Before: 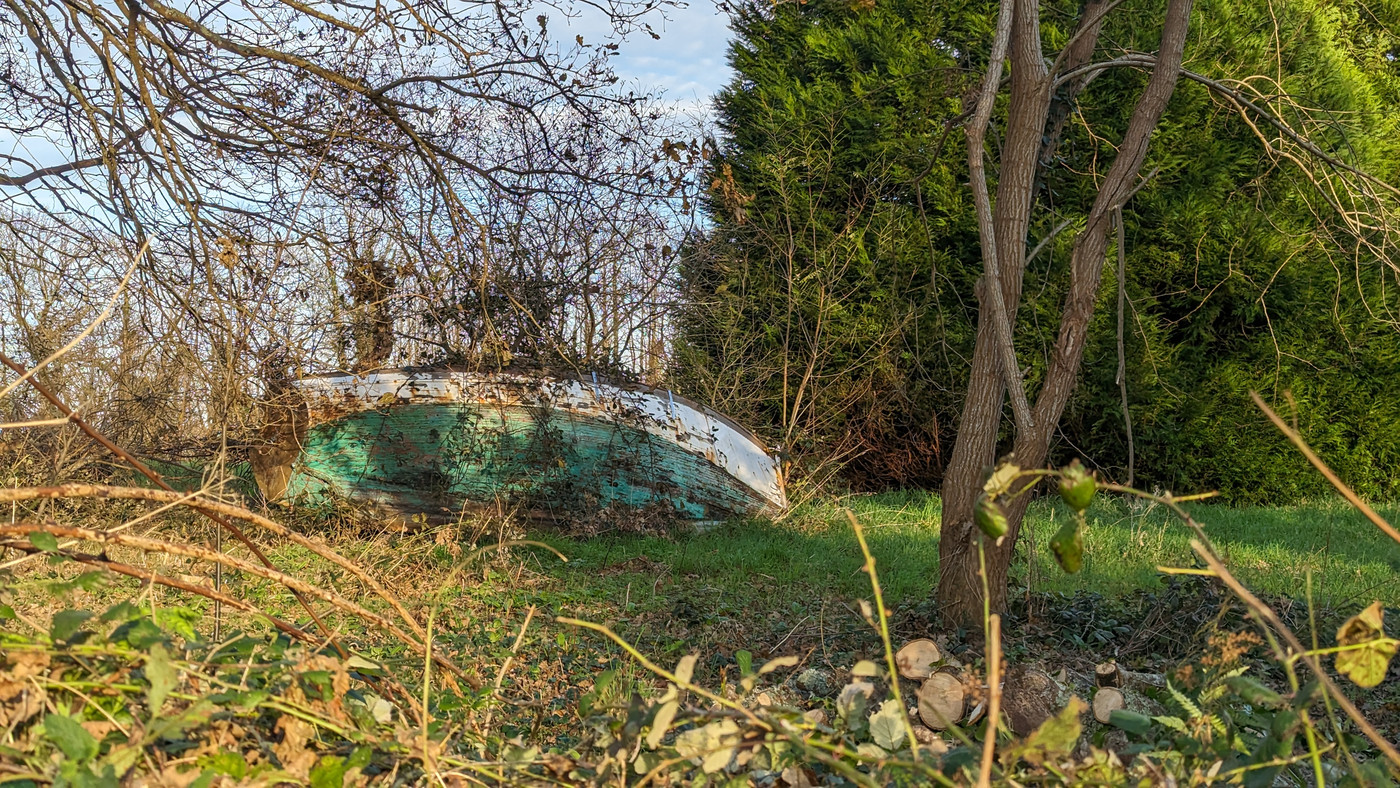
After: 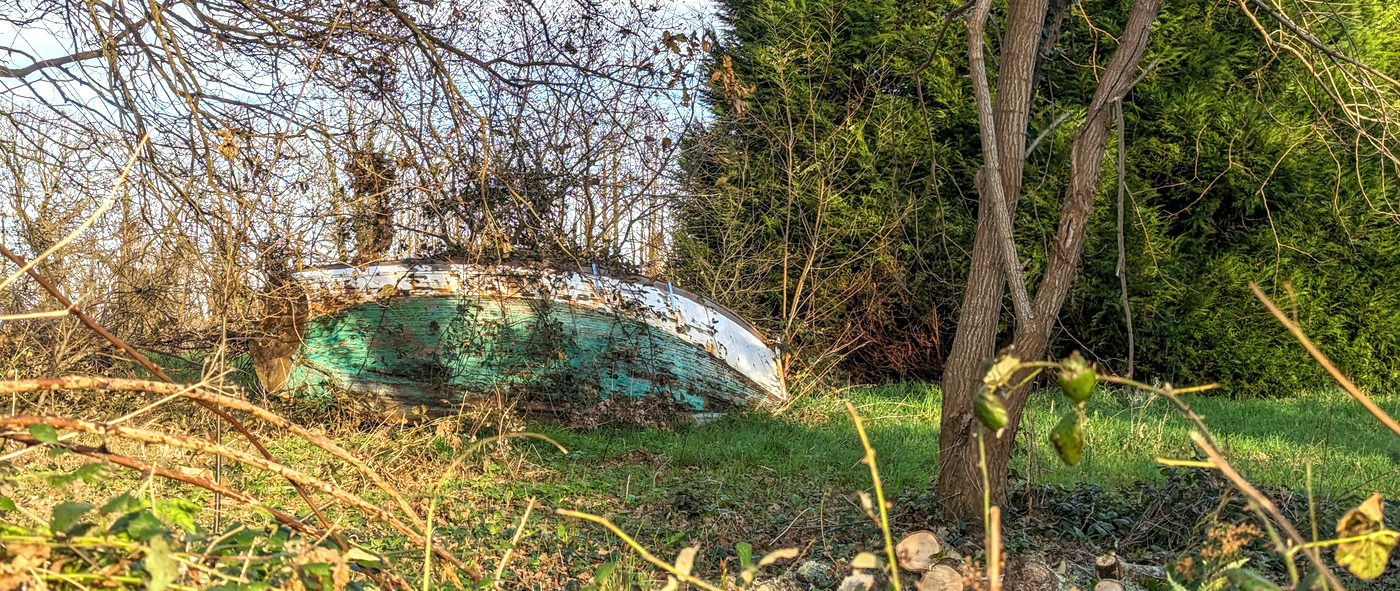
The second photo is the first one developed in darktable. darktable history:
exposure: exposure 0.496 EV, compensate highlight preservation false
local contrast: on, module defaults
crop: top 13.819%, bottom 11.169%
